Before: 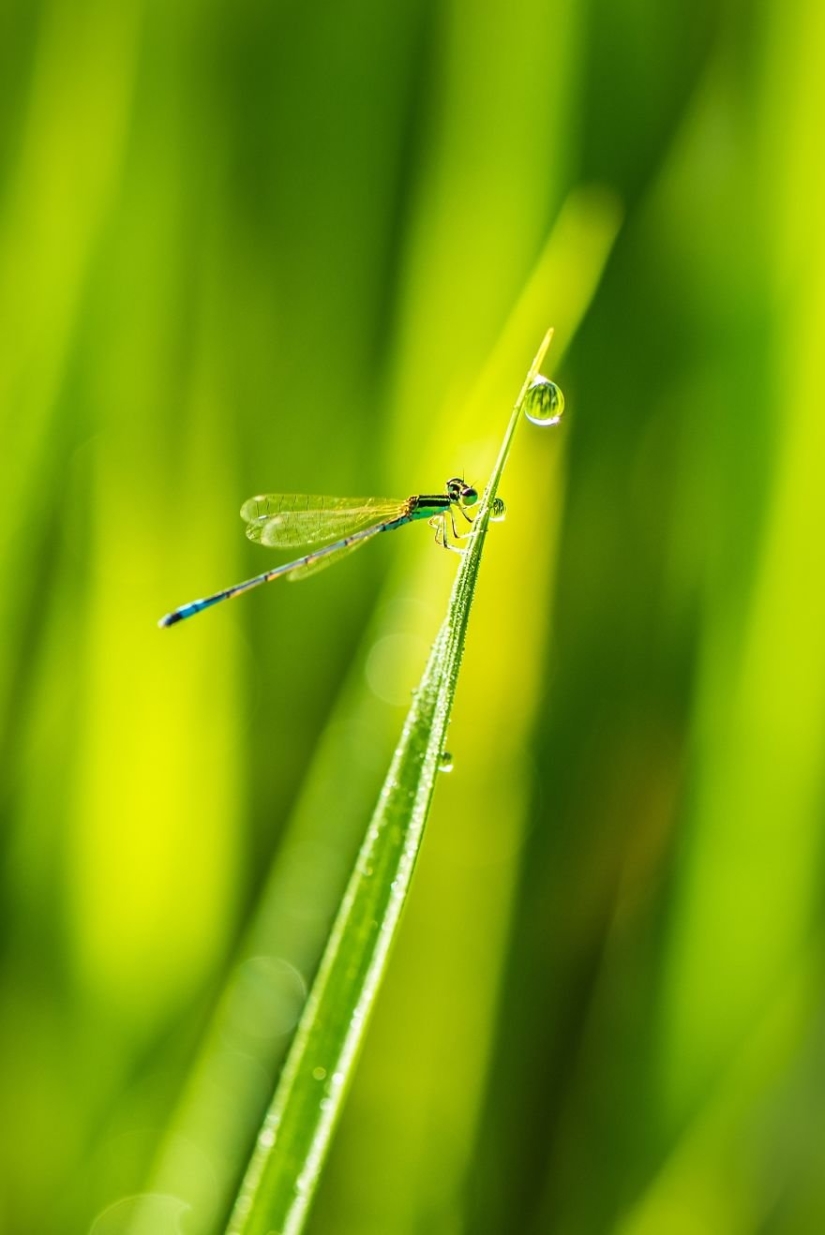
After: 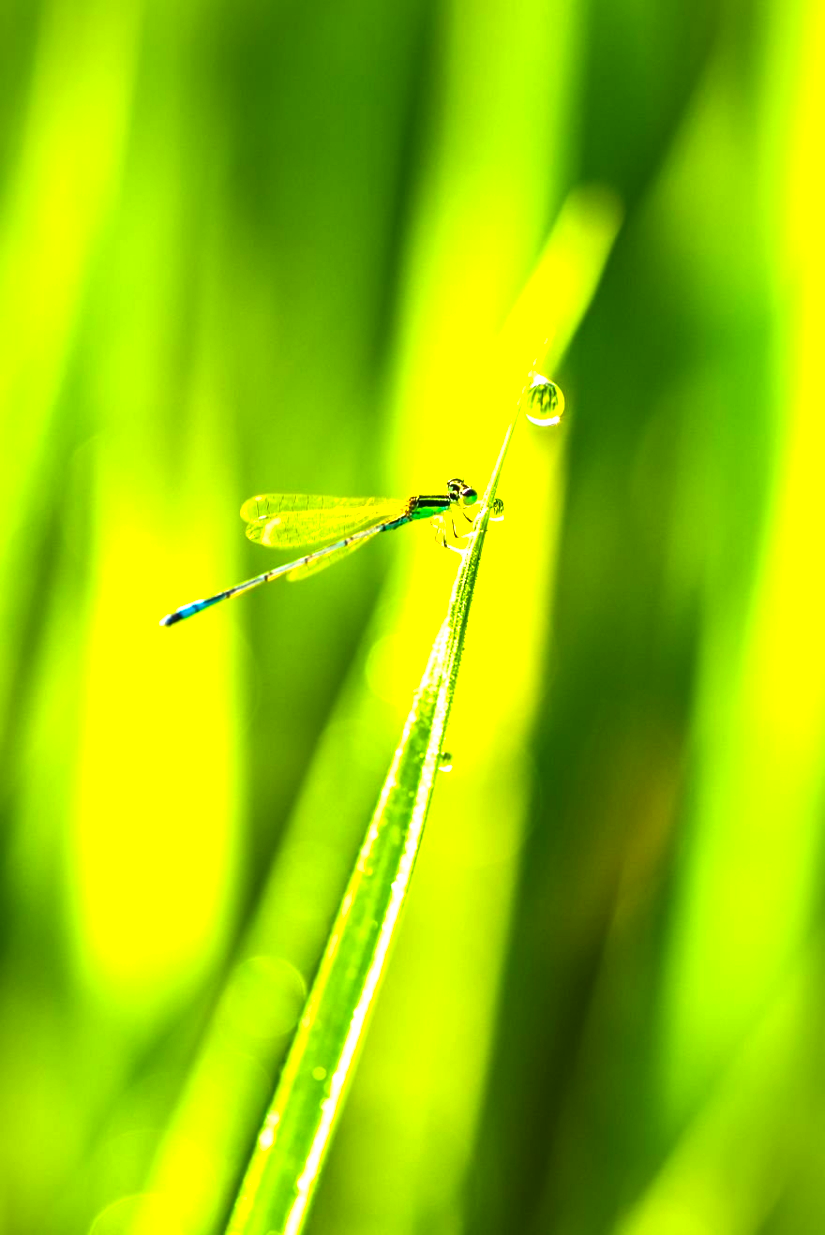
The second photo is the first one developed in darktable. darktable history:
exposure: black level correction 0, exposure 0.692 EV, compensate highlight preservation false
color balance rgb: perceptual saturation grading › global saturation 24.872%, perceptual brilliance grading › global brilliance 14.35%, perceptual brilliance grading › shadows -34.962%
color correction: highlights a* 0.968, highlights b* 2.83, saturation 1.06
